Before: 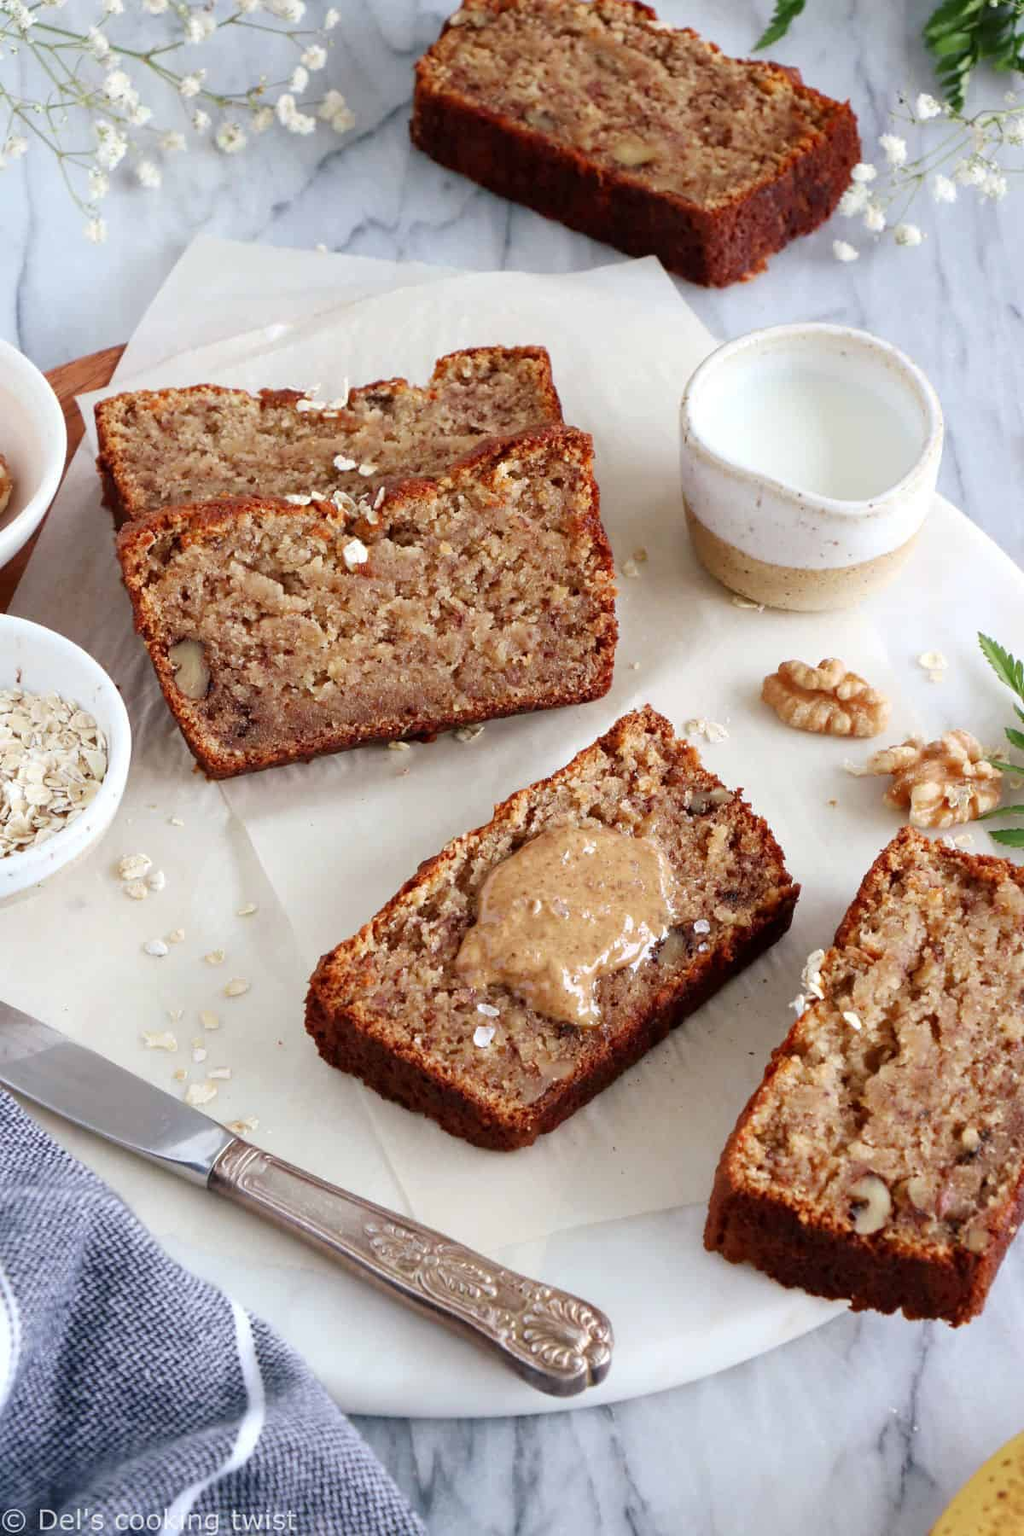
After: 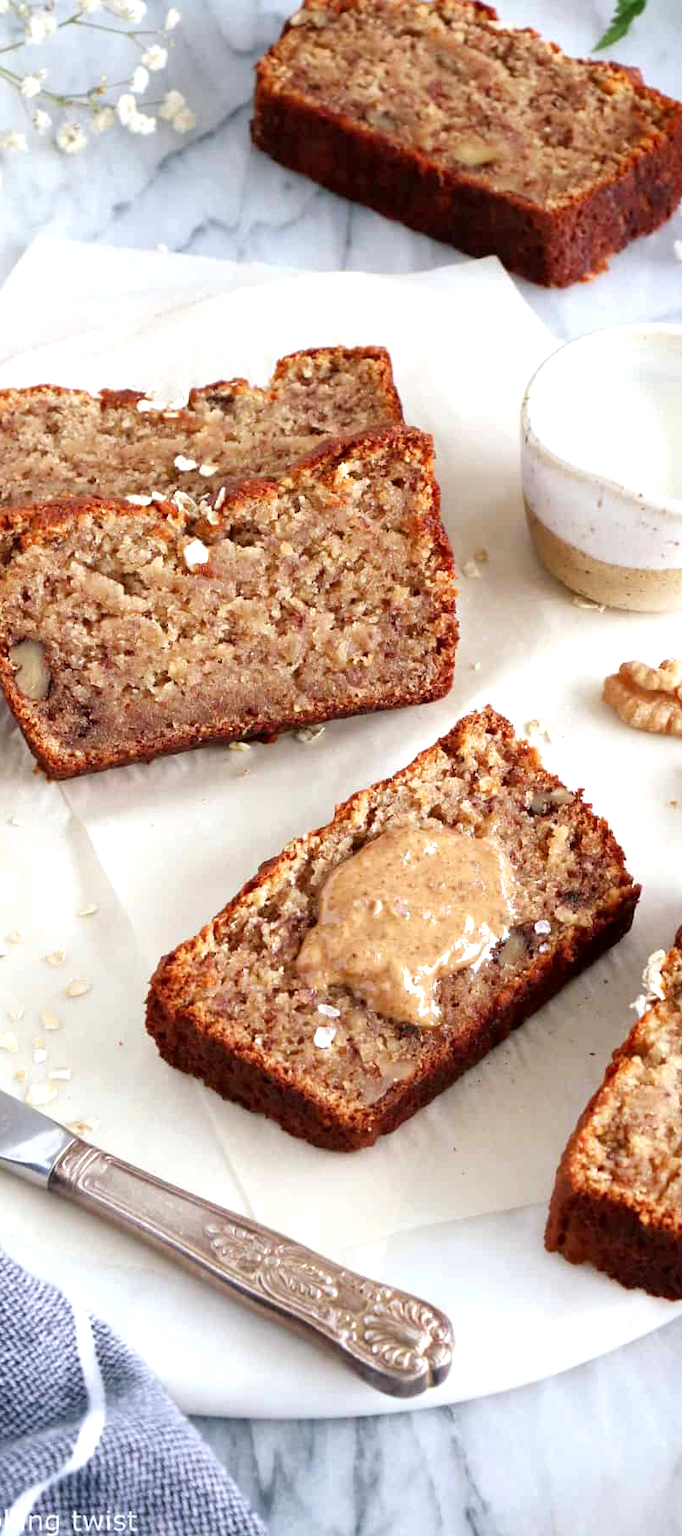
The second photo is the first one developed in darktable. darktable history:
exposure: black level correction 0.001, exposure 0.5 EV, compensate highlight preservation false
crop and rotate: left 15.602%, right 17.747%
